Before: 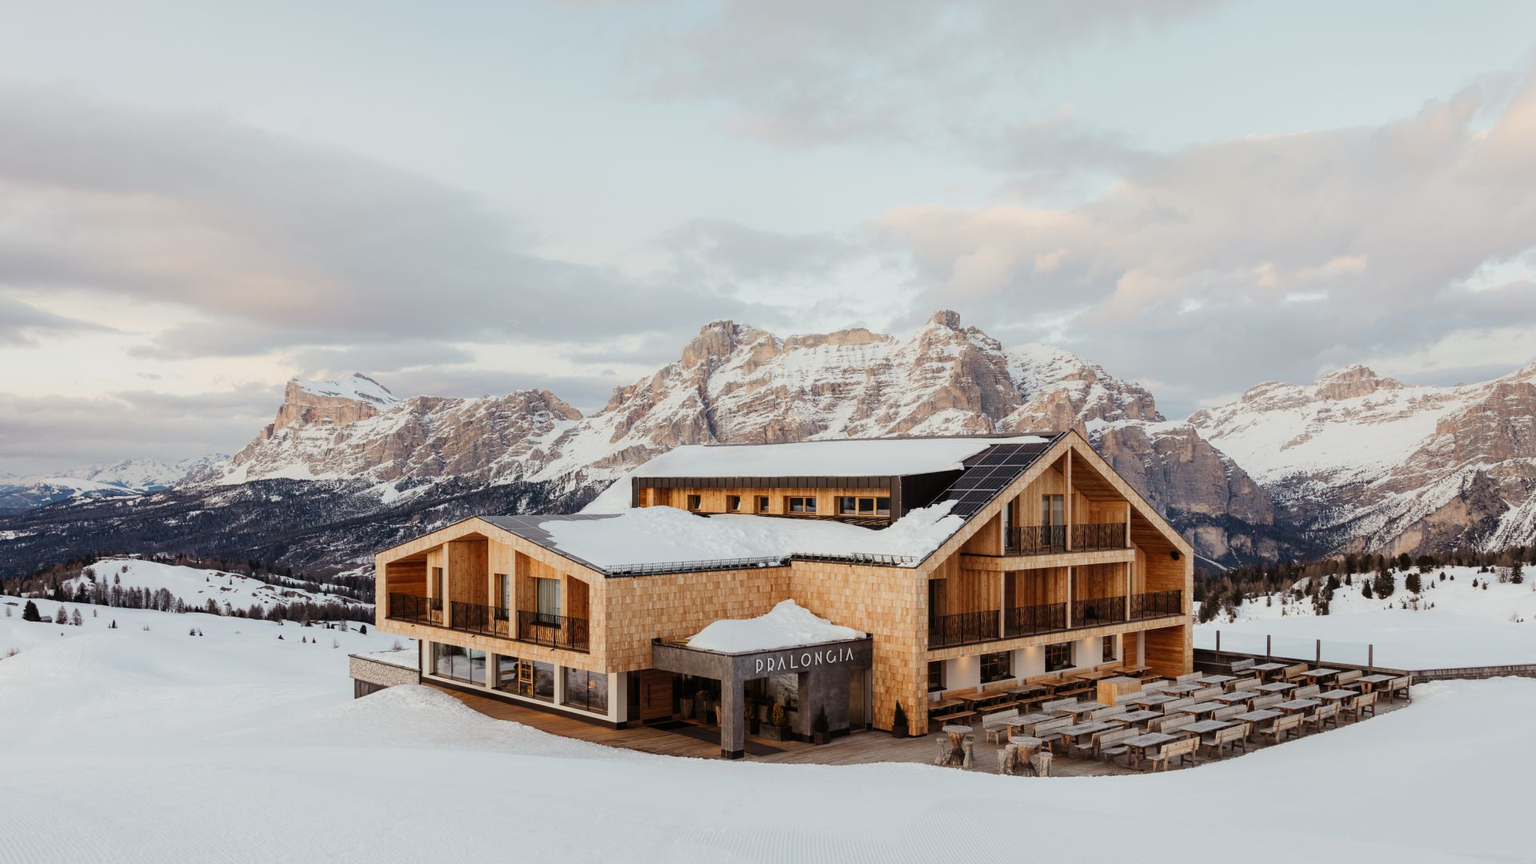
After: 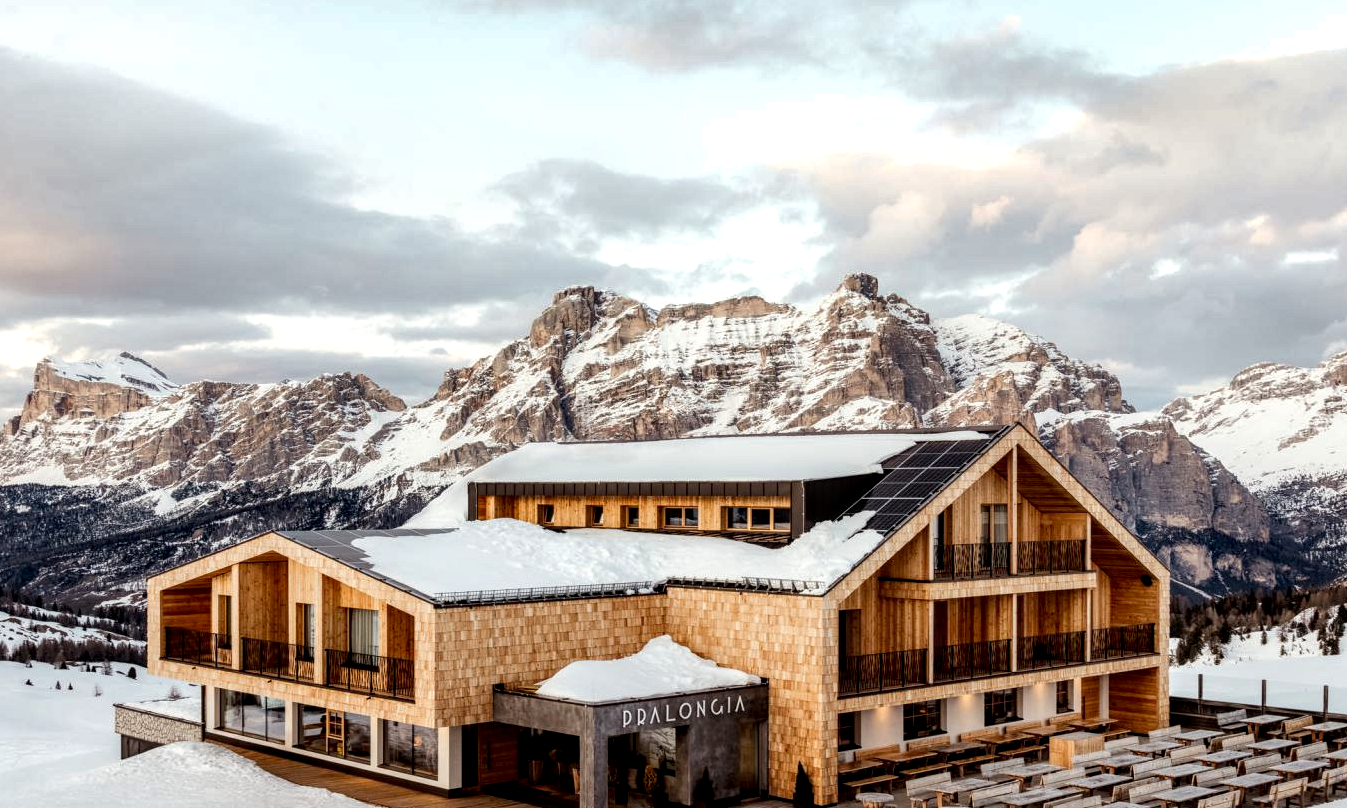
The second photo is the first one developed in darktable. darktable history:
exposure: black level correction 0.009, exposure 0.11 EV, compensate highlight preservation false
tone equalizer: -8 EV -0.426 EV, -7 EV -0.424 EV, -6 EV -0.363 EV, -5 EV -0.207 EV, -3 EV 0.195 EV, -2 EV 0.311 EV, -1 EV 0.404 EV, +0 EV 0.401 EV, edges refinement/feathering 500, mask exposure compensation -1.57 EV, preserve details no
crop and rotate: left 16.79%, top 10.656%, right 13.048%, bottom 14.51%
shadows and highlights: shadows 11.41, white point adjustment 1.28, soften with gaussian
local contrast: highlights 33%, detail 135%
